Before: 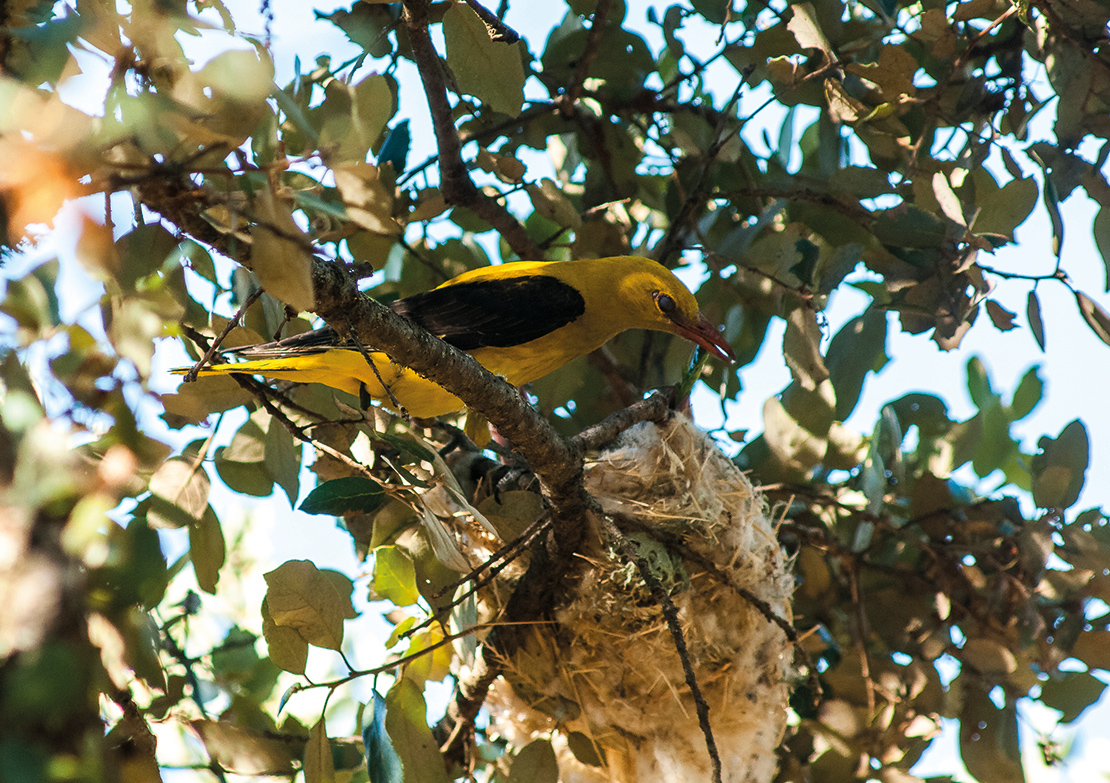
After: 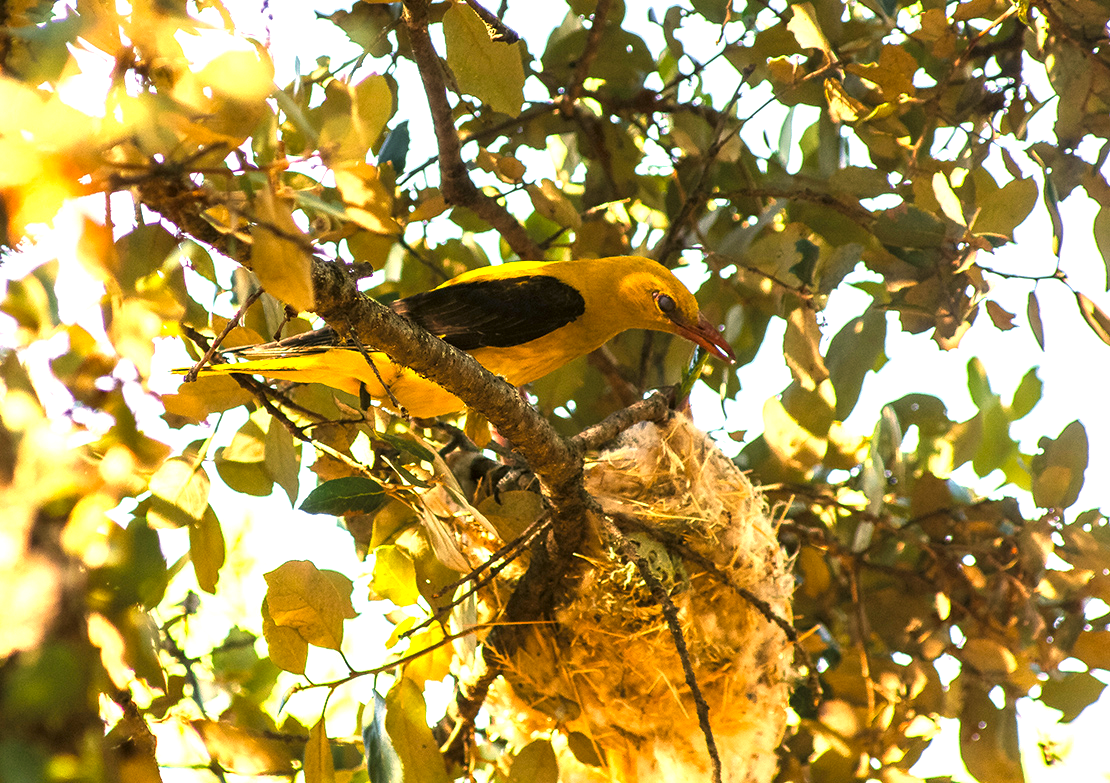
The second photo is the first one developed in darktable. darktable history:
color correction: highlights a* 18.32, highlights b* 34.84, shadows a* 0.967, shadows b* 6.29, saturation 1.02
exposure: black level correction 0, exposure 1.199 EV, compensate highlight preservation false
